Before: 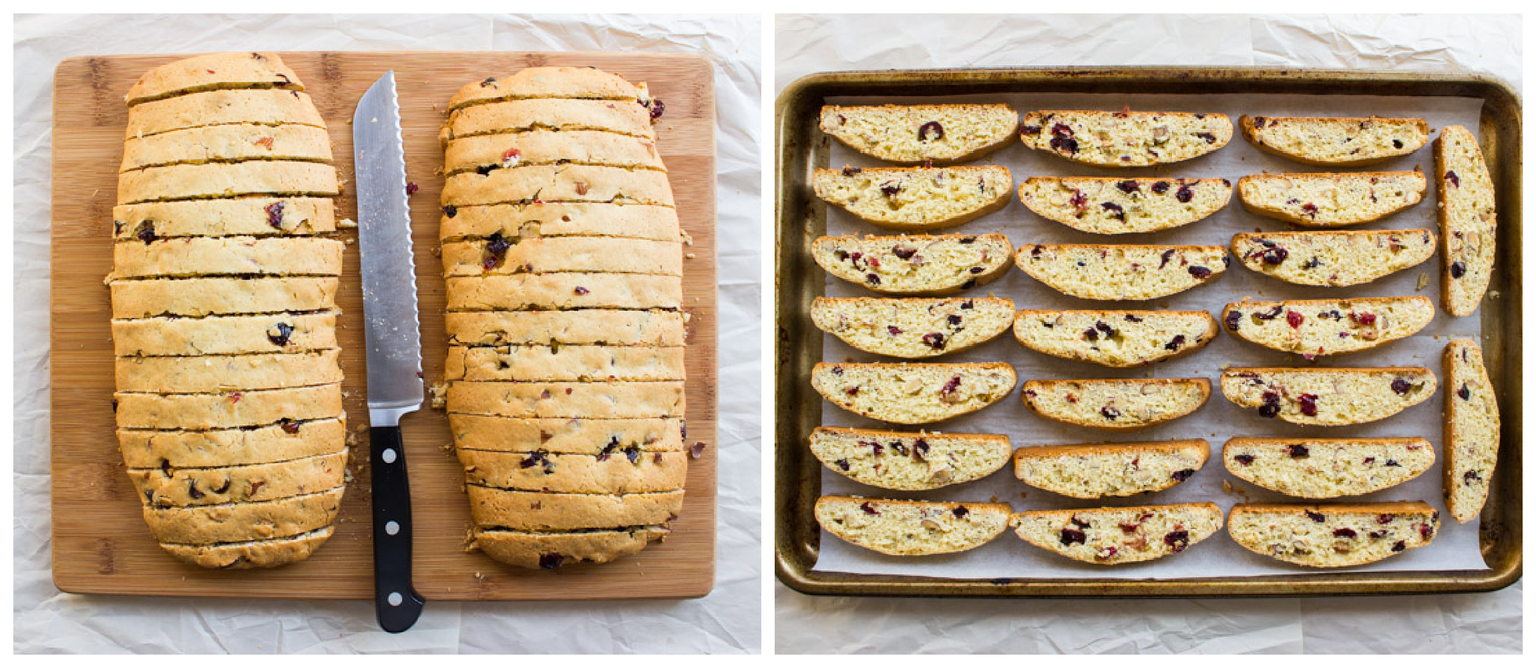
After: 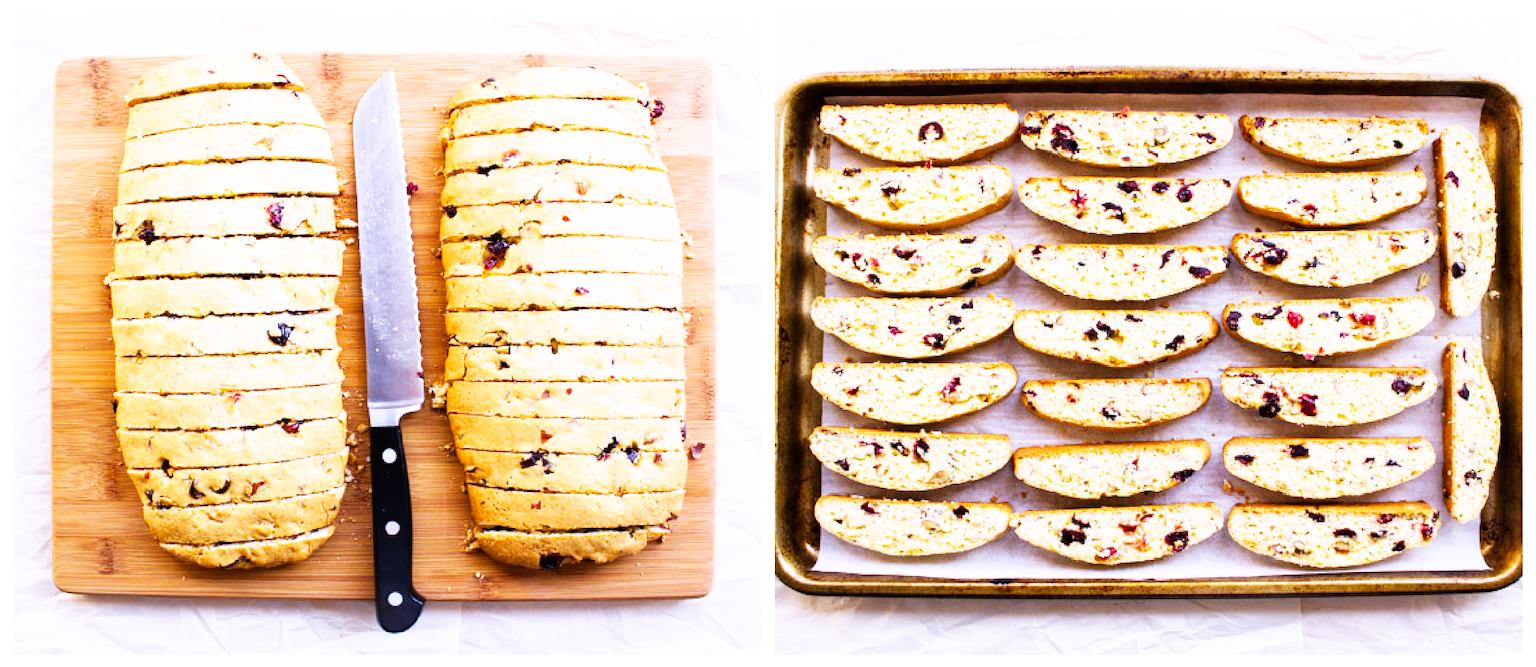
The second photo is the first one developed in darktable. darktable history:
base curve: curves: ch0 [(0, 0) (0.007, 0.004) (0.027, 0.03) (0.046, 0.07) (0.207, 0.54) (0.442, 0.872) (0.673, 0.972) (1, 1)], preserve colors none
white balance: red 1.042, blue 1.17
